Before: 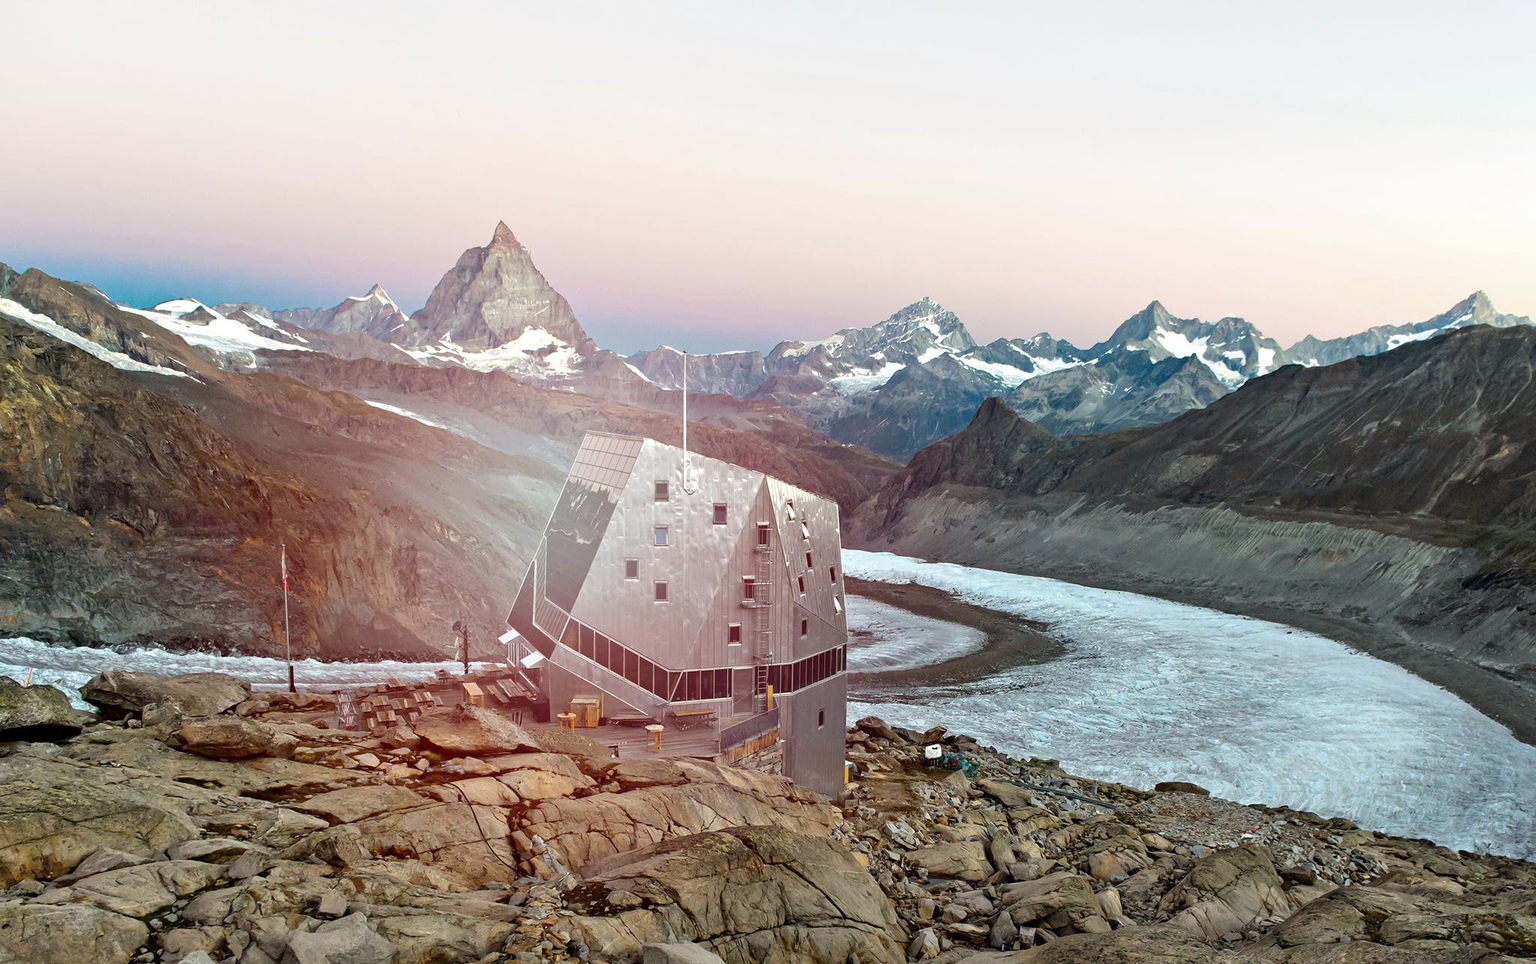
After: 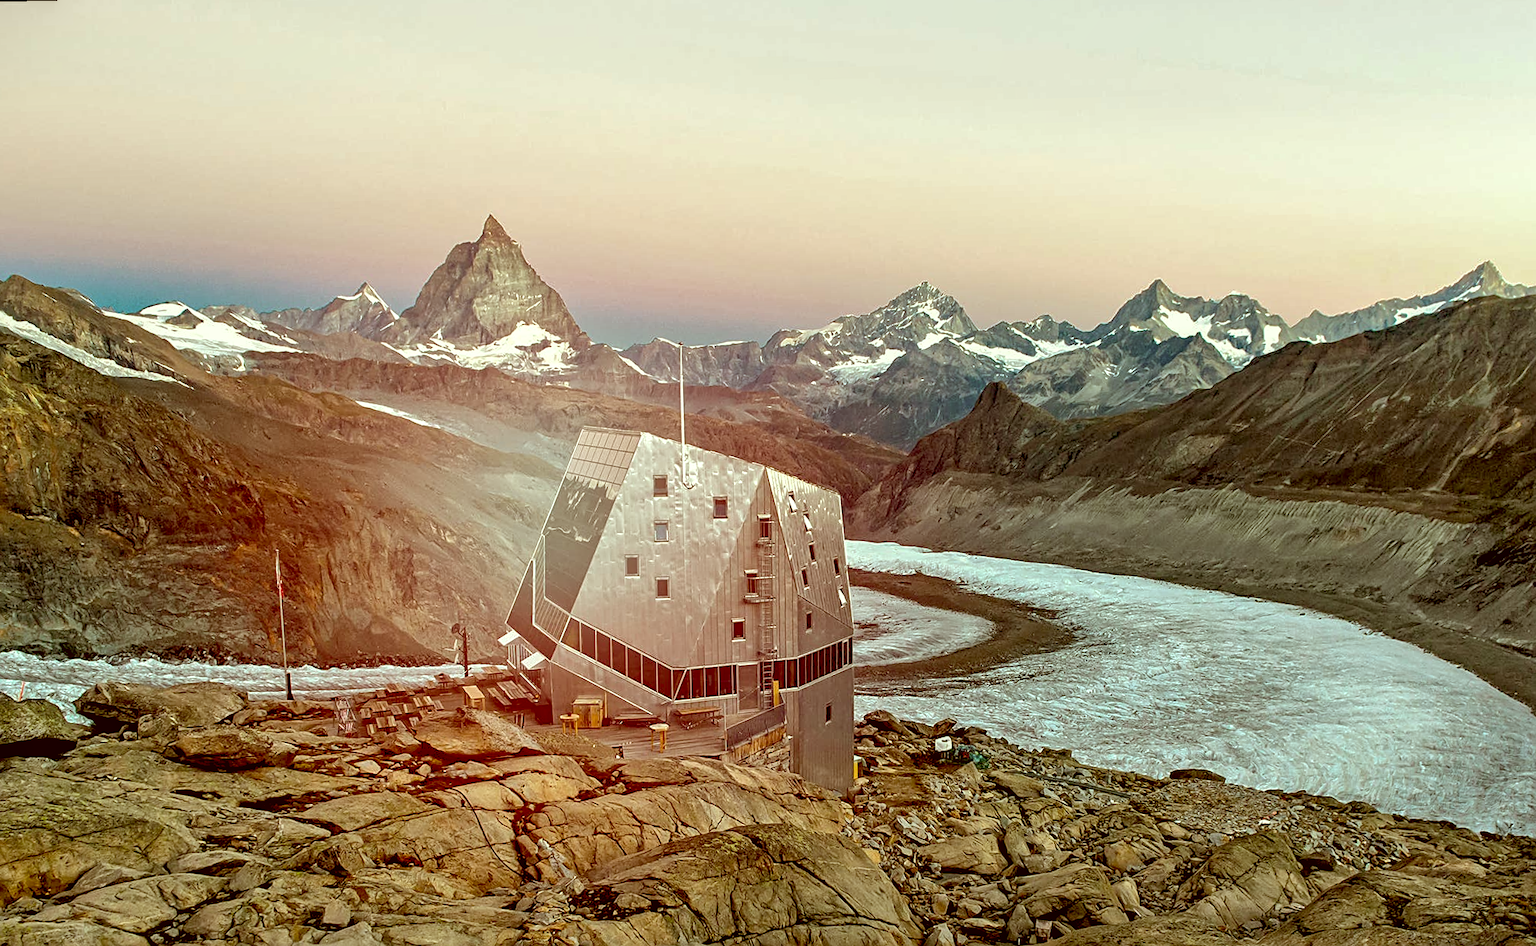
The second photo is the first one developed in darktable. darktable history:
contrast brightness saturation: contrast 0.08, saturation 0.02
exposure: black level correction 0.012, compensate highlight preservation false
color correction: highlights a* -5.94, highlights b* 9.48, shadows a* 10.12, shadows b* 23.94
shadows and highlights: on, module defaults
local contrast: on, module defaults
white balance: emerald 1
rotate and perspective: rotation -1.42°, crop left 0.016, crop right 0.984, crop top 0.035, crop bottom 0.965
sharpen: on, module defaults
